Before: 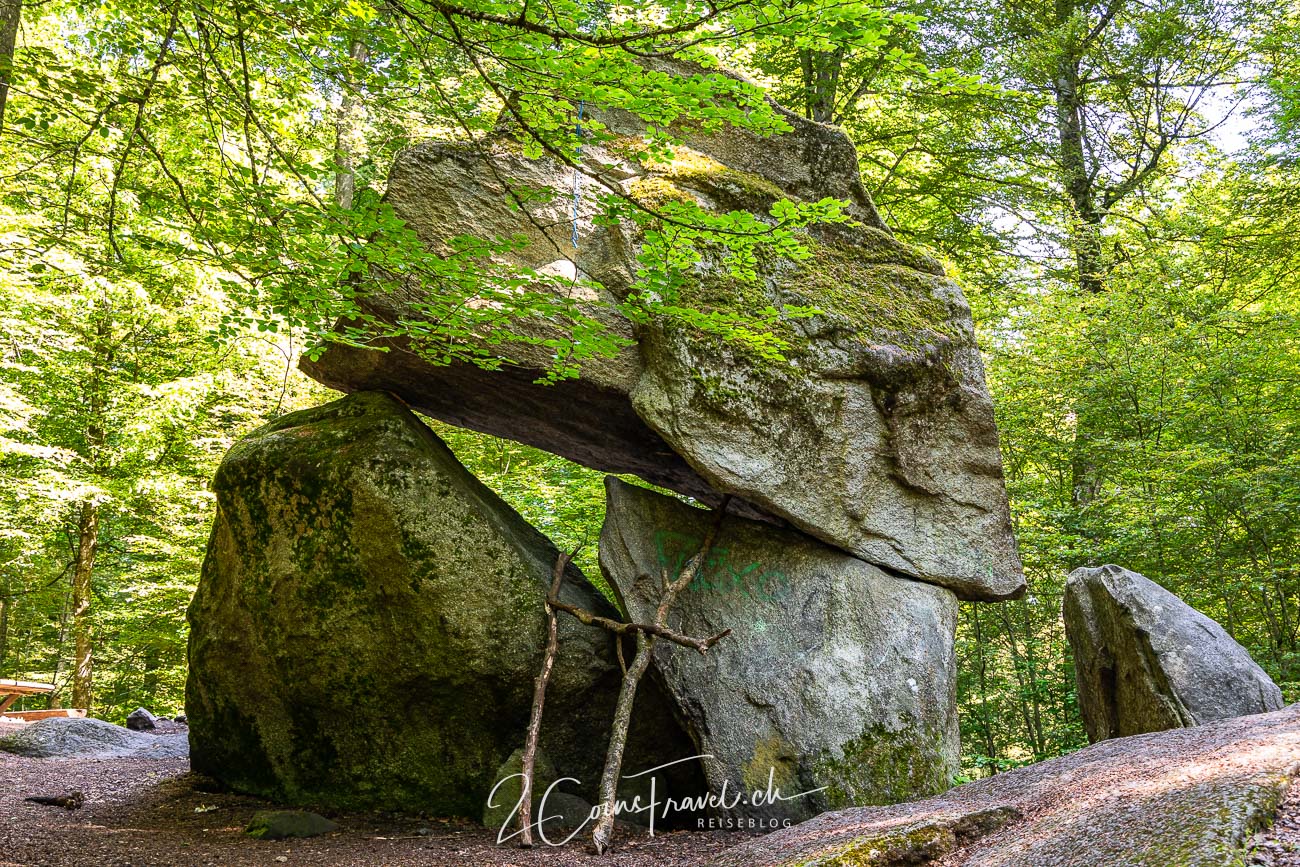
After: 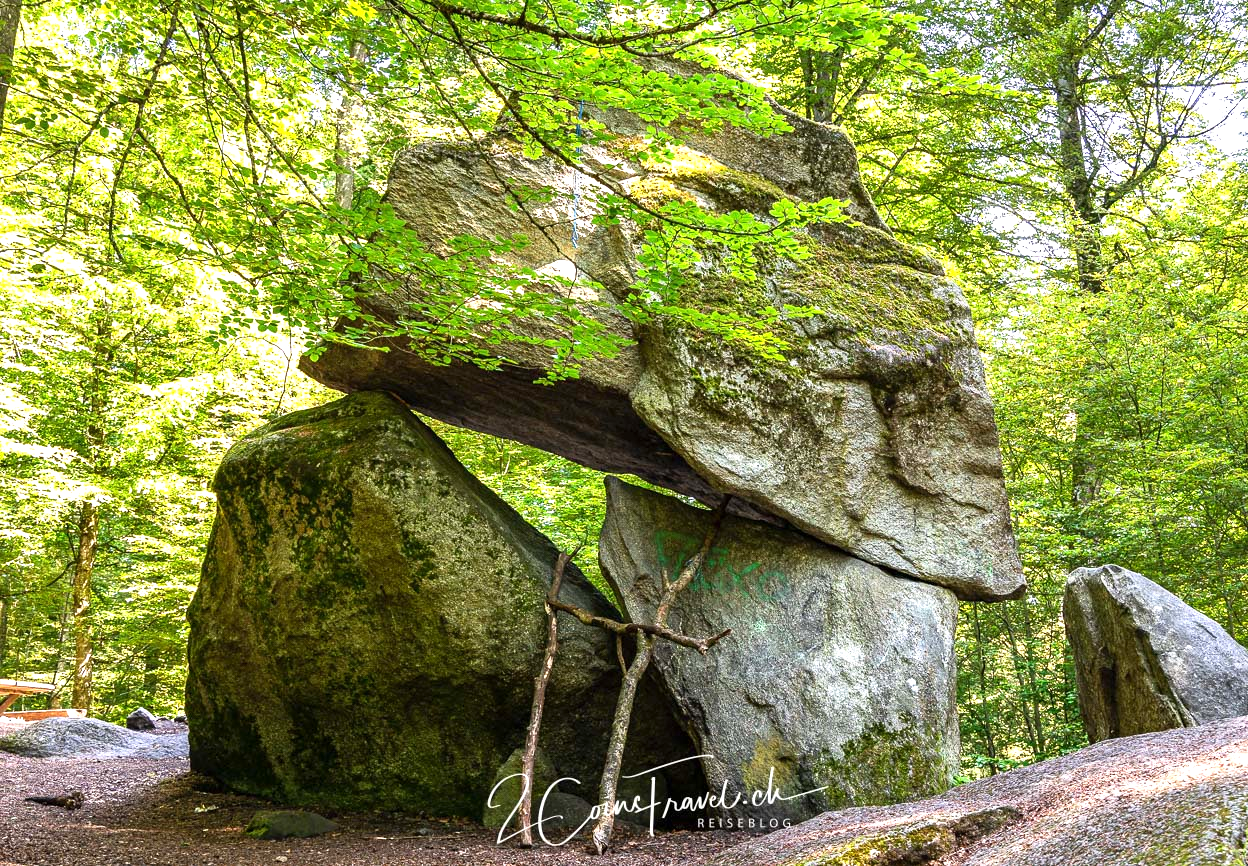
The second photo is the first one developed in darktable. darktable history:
exposure: exposure 0.601 EV, compensate highlight preservation false
crop: right 3.956%, bottom 0.016%
